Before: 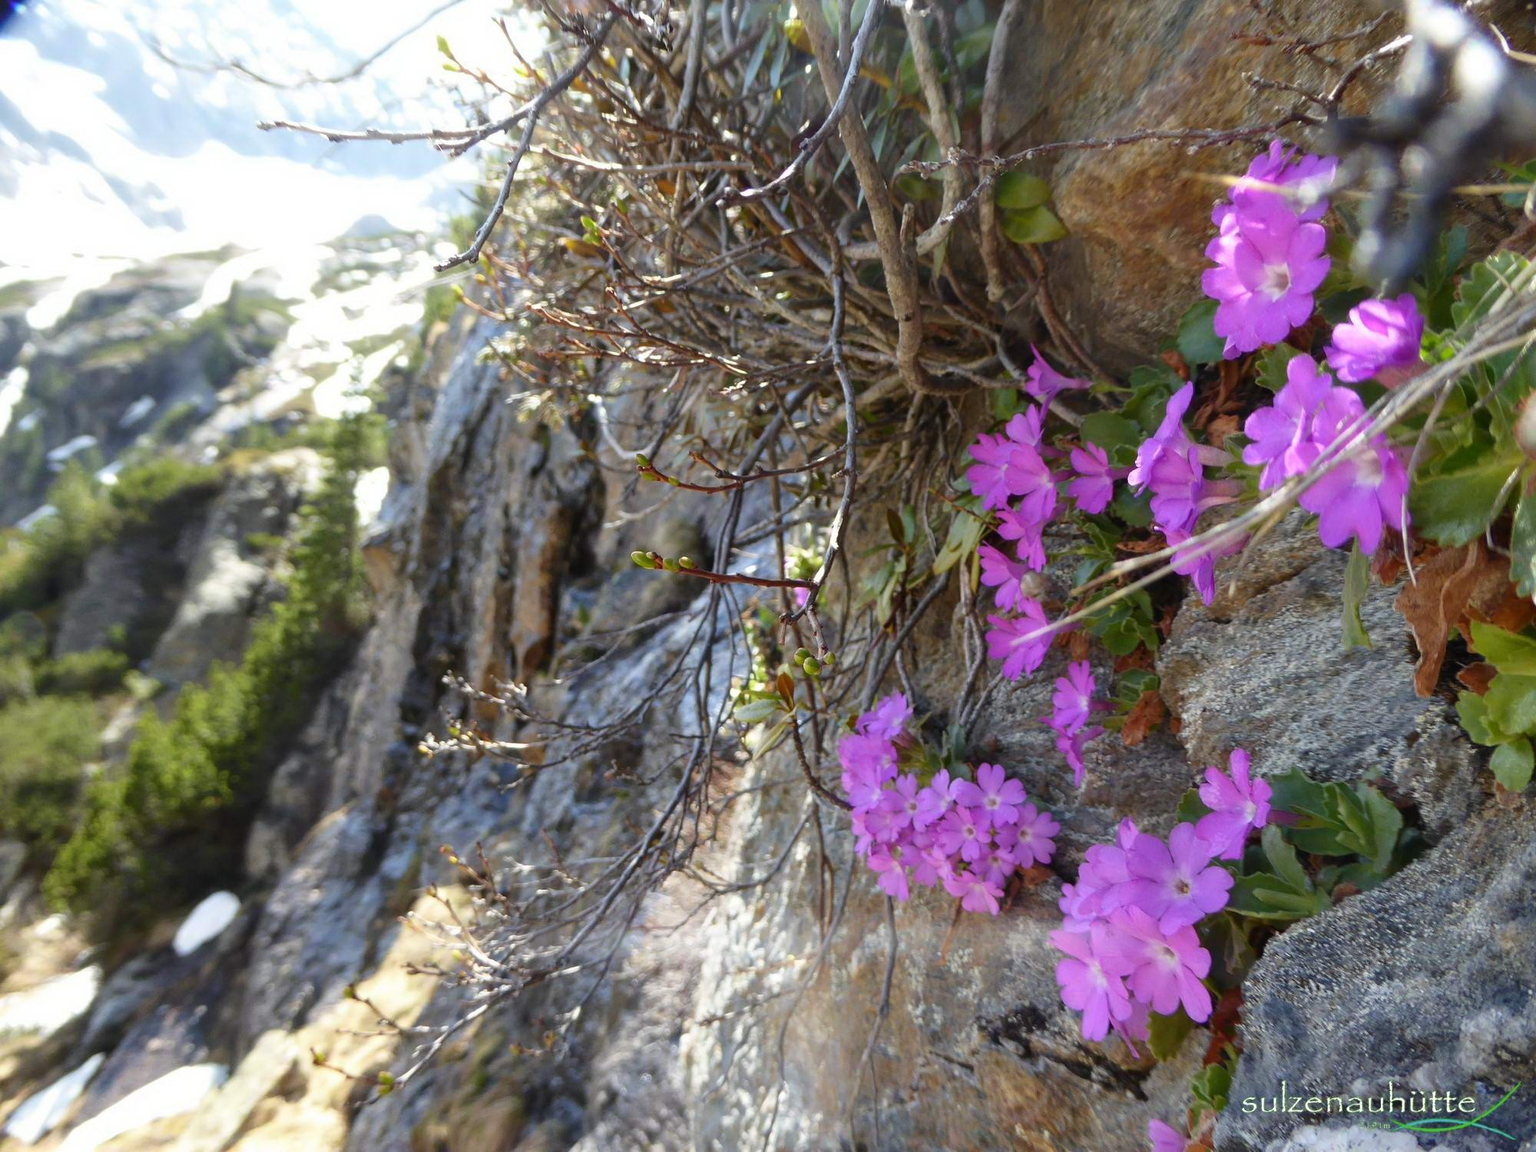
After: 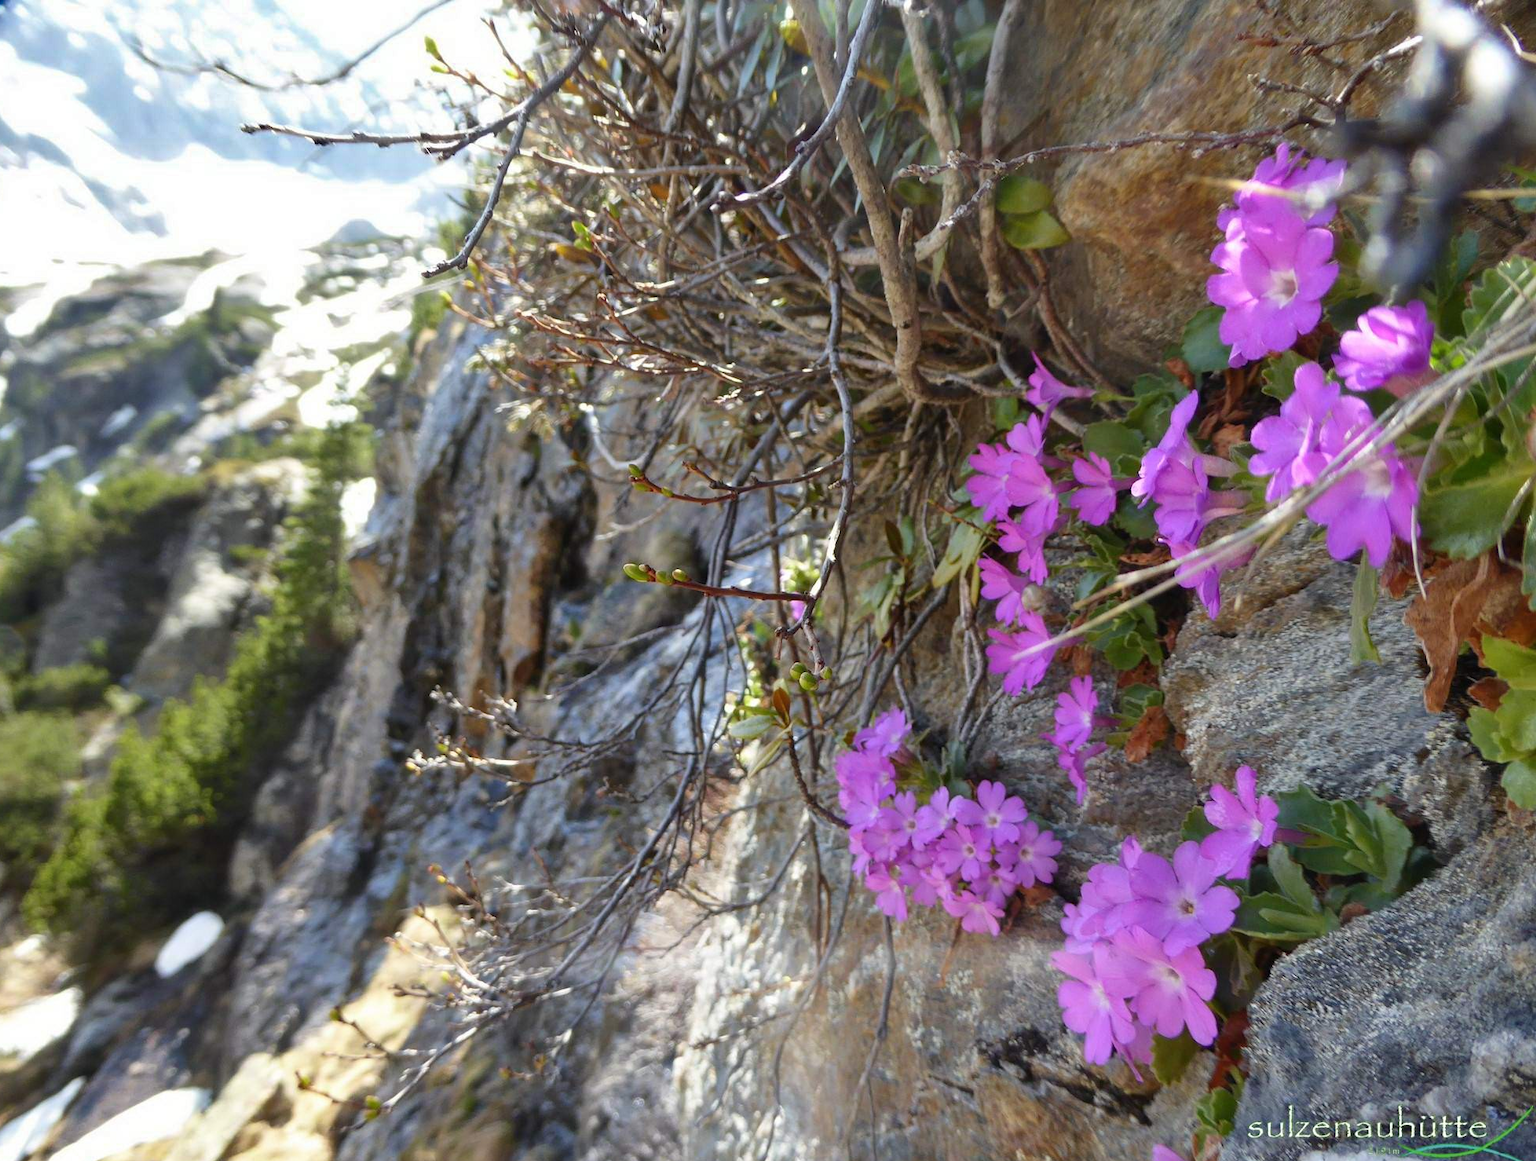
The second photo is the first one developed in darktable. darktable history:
crop and rotate: left 1.435%, right 0.763%, bottom 1.399%
shadows and highlights: soften with gaussian
